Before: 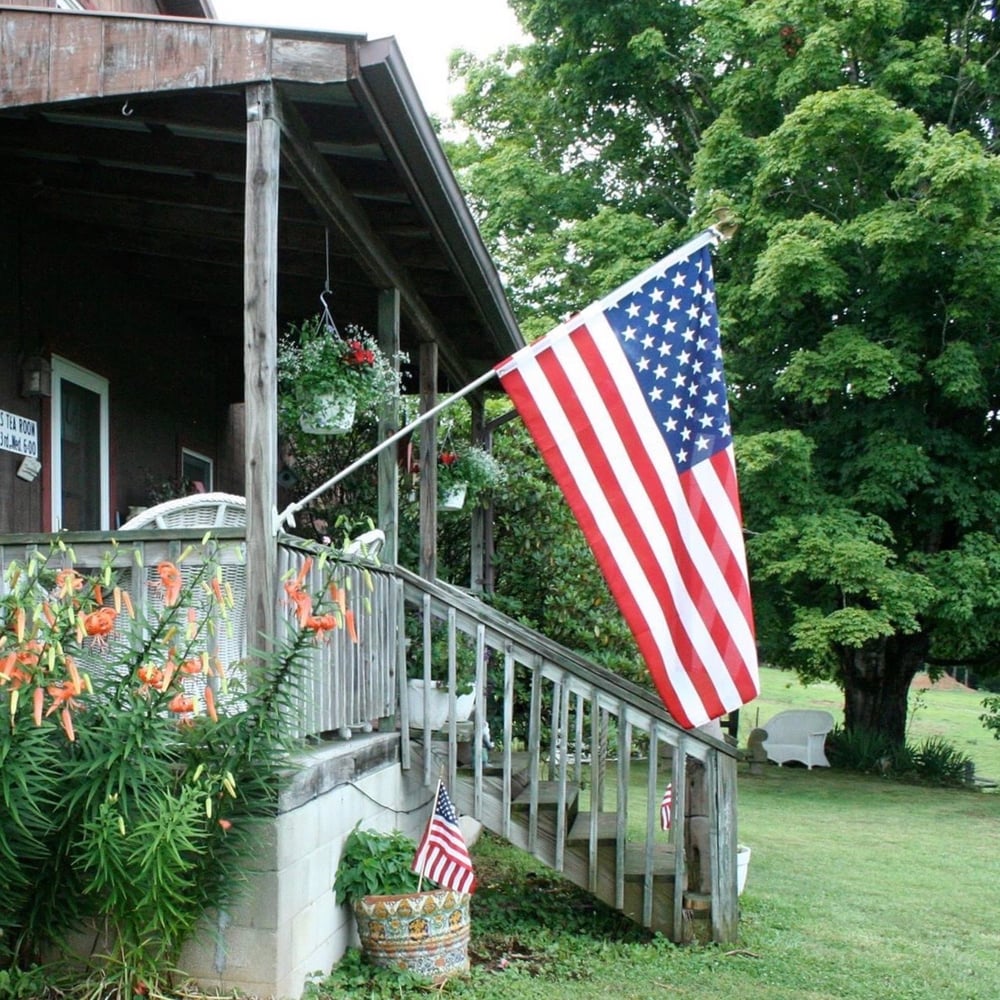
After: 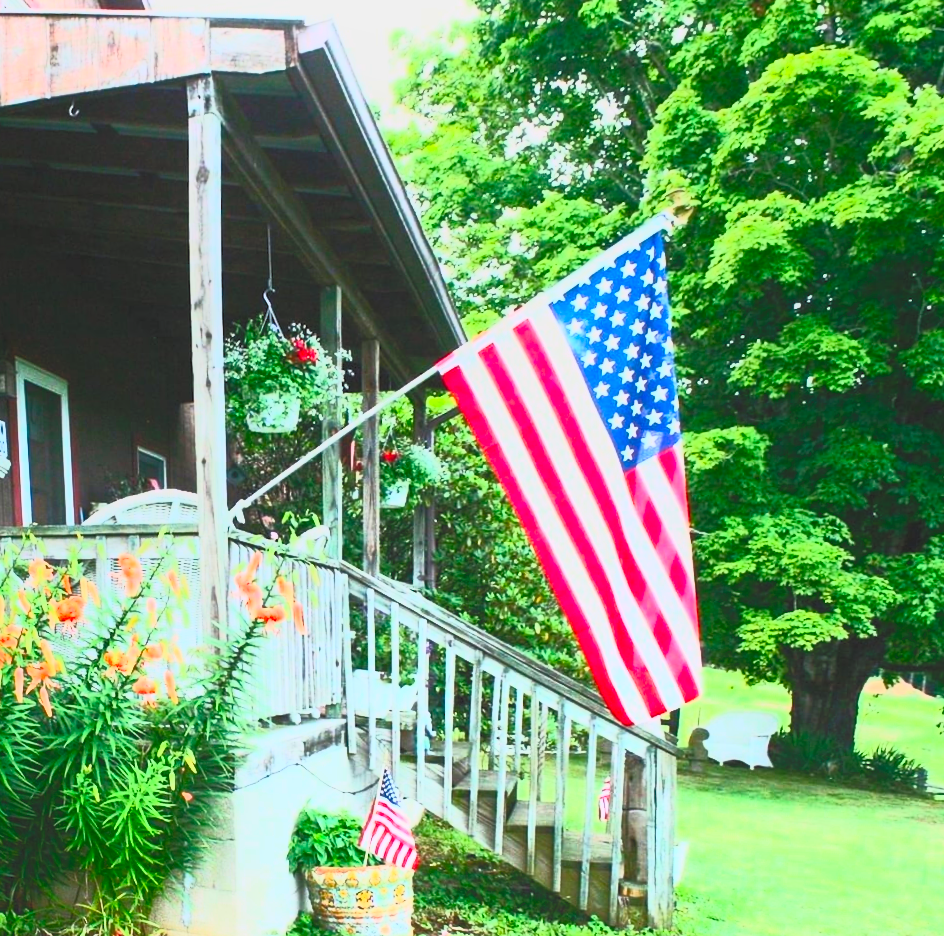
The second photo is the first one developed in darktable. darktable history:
contrast brightness saturation: contrast 1, brightness 1, saturation 1
tone equalizer: on, module defaults
rotate and perspective: rotation 0.062°, lens shift (vertical) 0.115, lens shift (horizontal) -0.133, crop left 0.047, crop right 0.94, crop top 0.061, crop bottom 0.94
local contrast: highlights 68%, shadows 68%, detail 82%, midtone range 0.325
